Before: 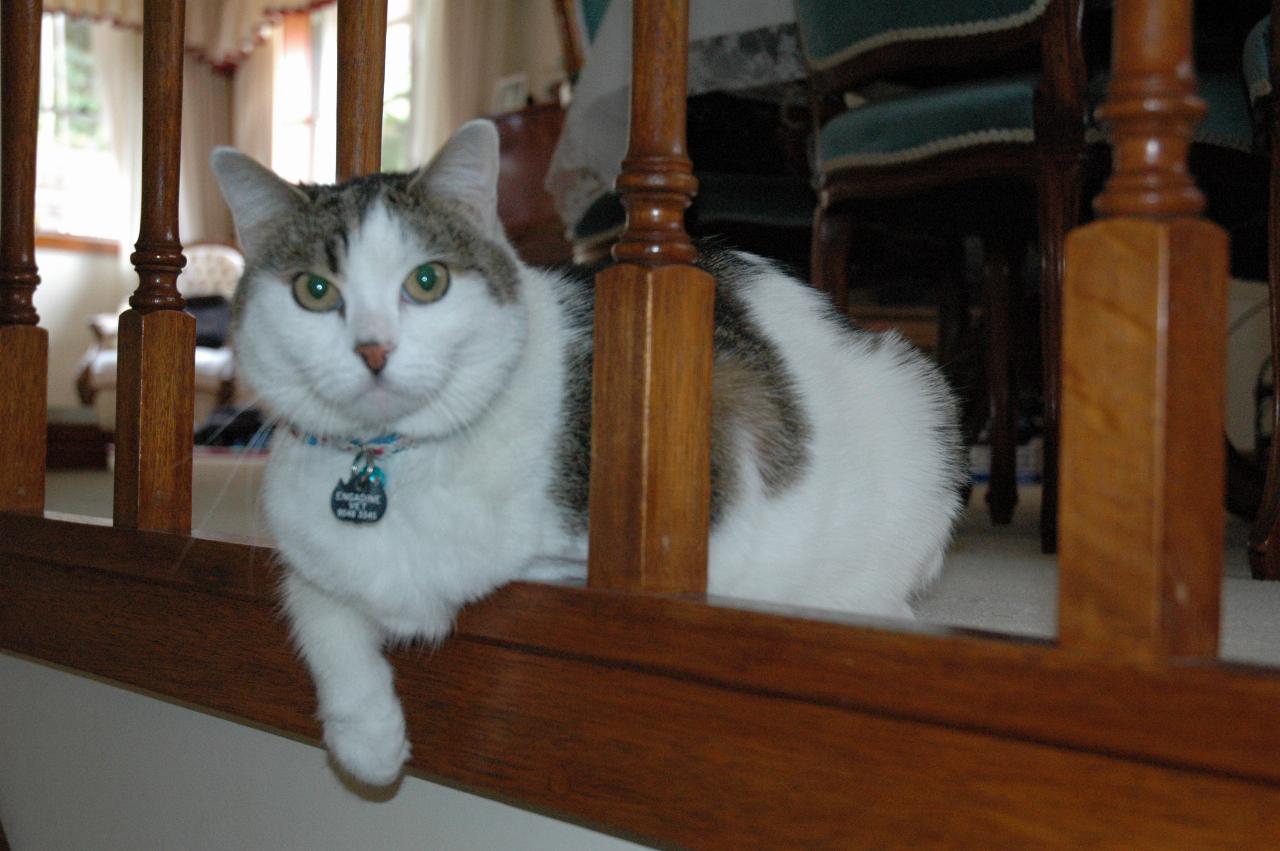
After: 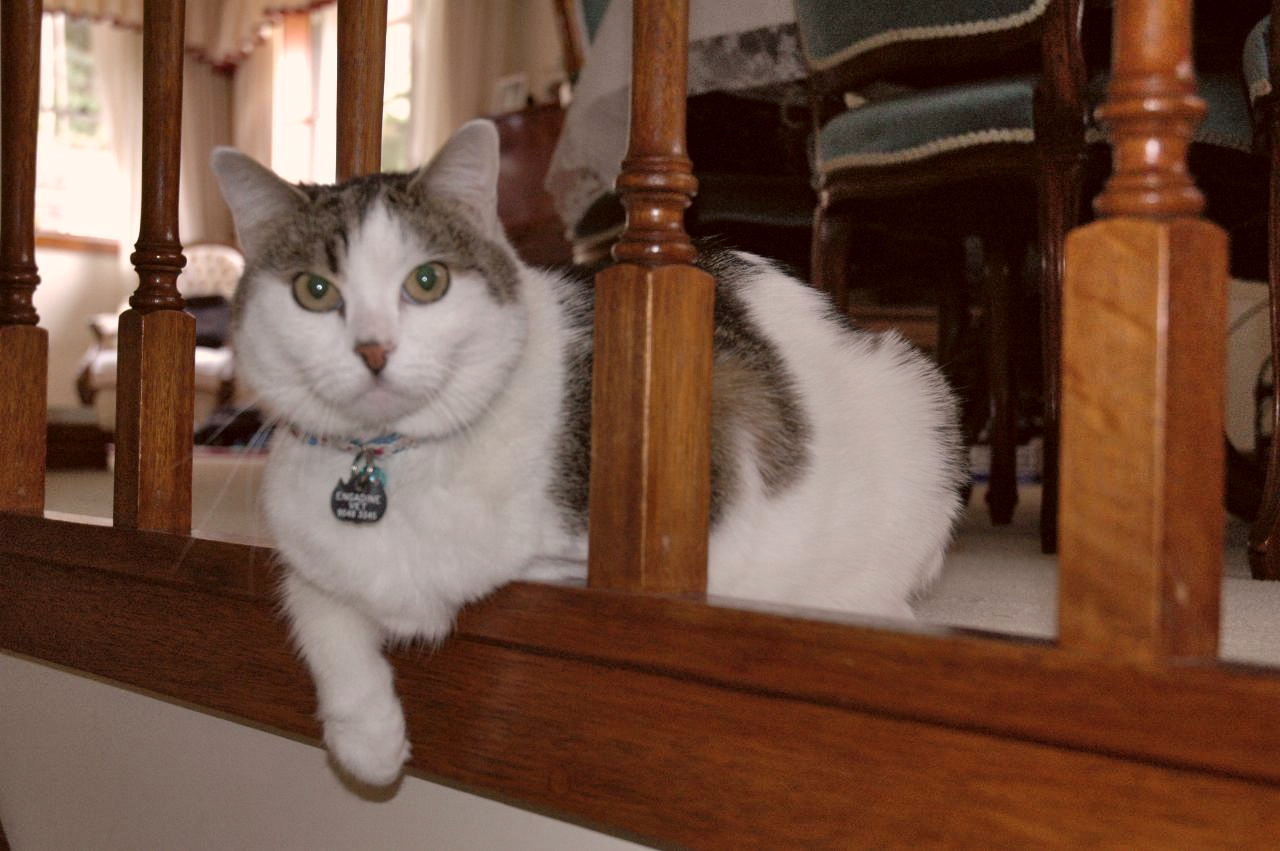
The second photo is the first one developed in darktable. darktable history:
shadows and highlights: soften with gaussian
color correction: highlights a* 10.22, highlights b* 9.75, shadows a* 8.4, shadows b* 7.74, saturation 0.818
